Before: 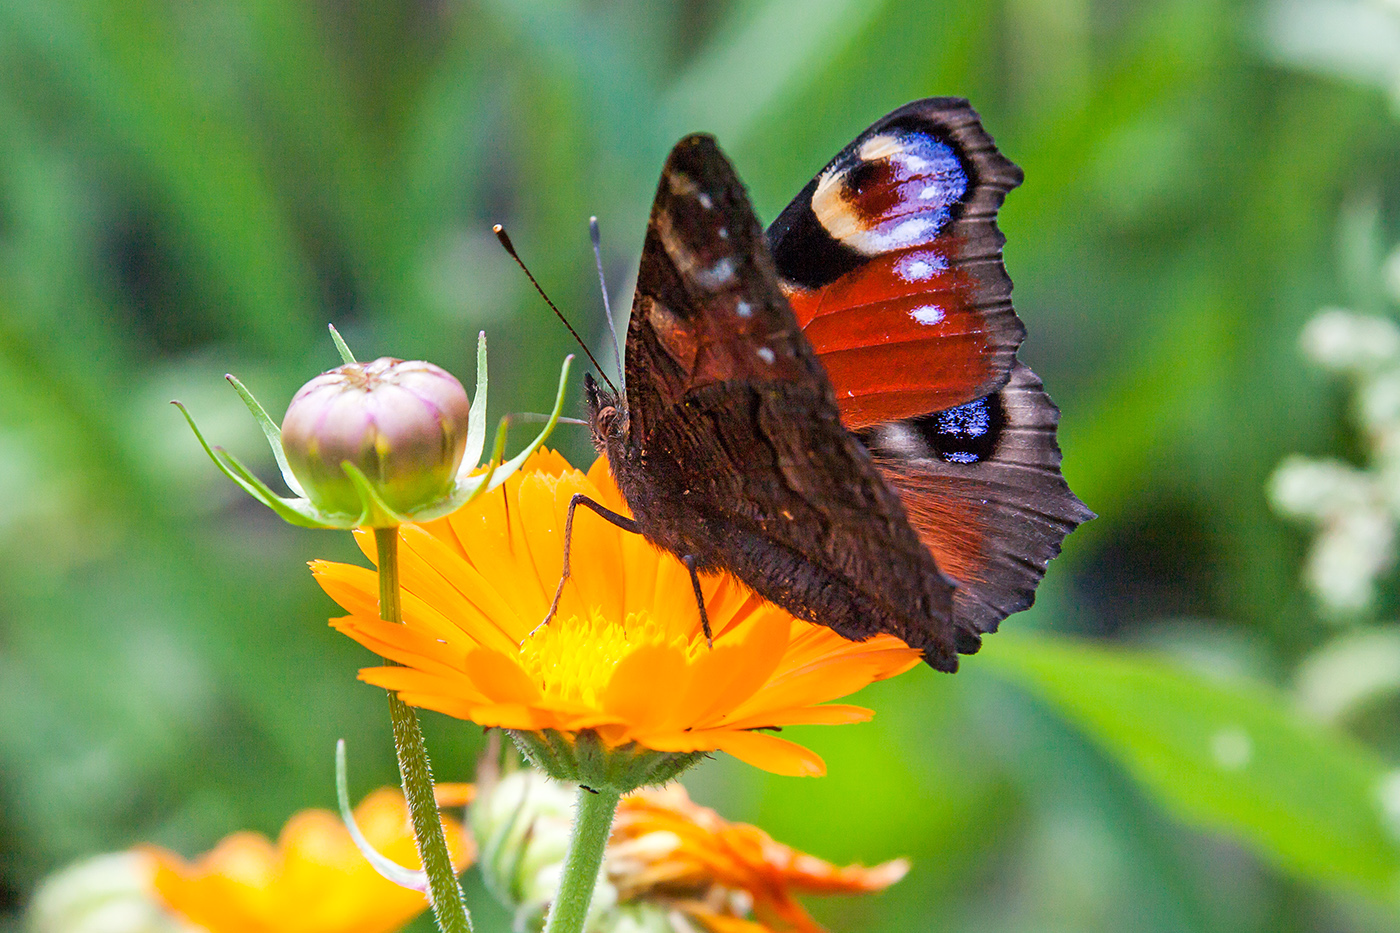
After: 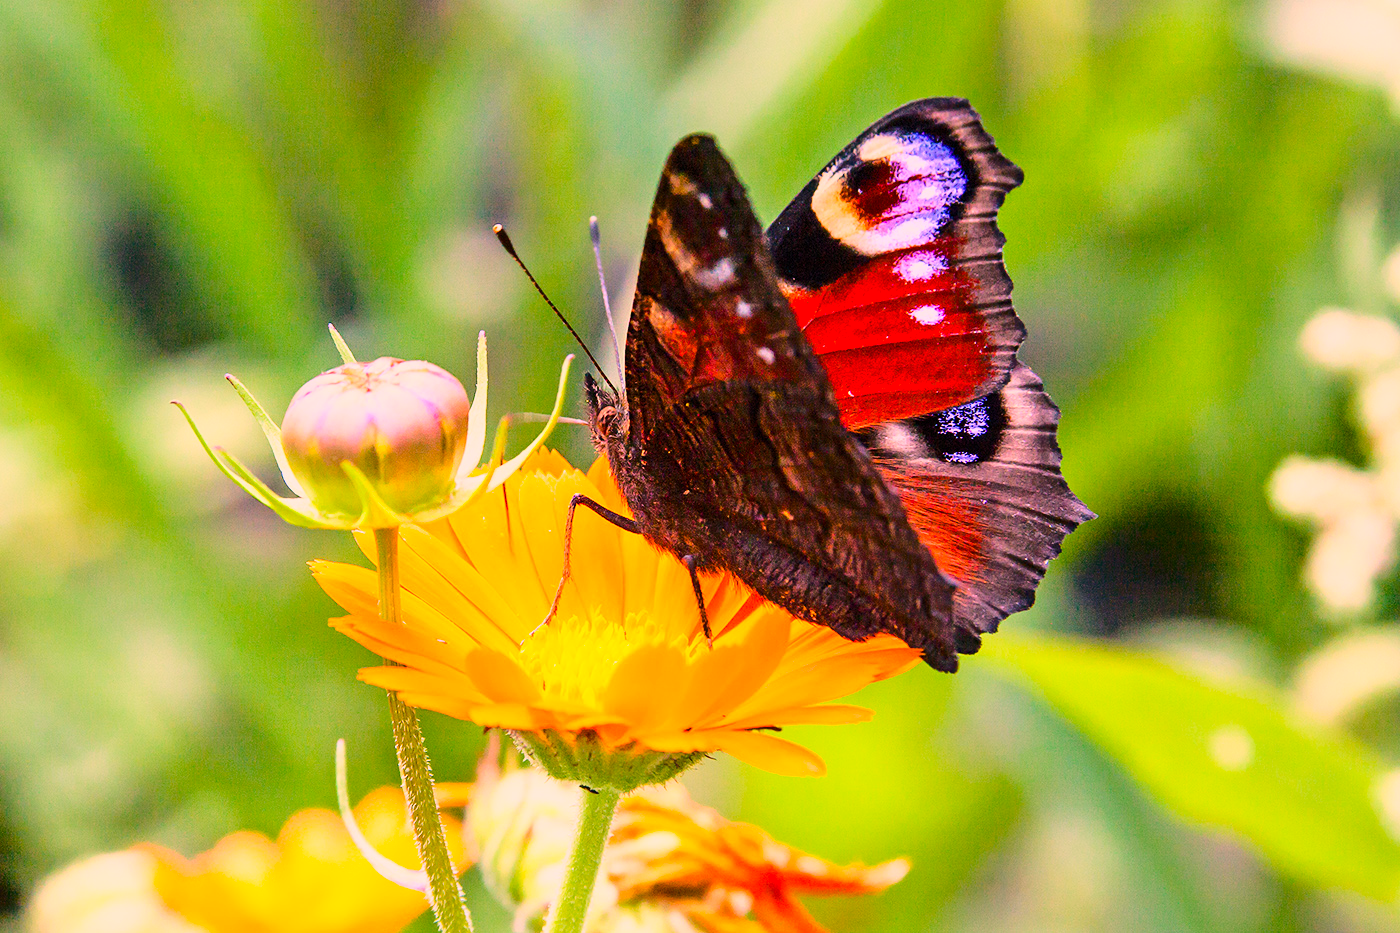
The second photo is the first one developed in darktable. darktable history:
color balance rgb: highlights gain › chroma 1.513%, highlights gain › hue 311.56°, global offset › hue 171.28°, perceptual saturation grading › global saturation 20%, perceptual saturation grading › highlights -25.196%, perceptual saturation grading › shadows 25.269%
base curve: curves: ch0 [(0, 0) (0.032, 0.037) (0.105, 0.228) (0.435, 0.76) (0.856, 0.983) (1, 1)]
exposure: exposure -0.209 EV, compensate highlight preservation false
color correction: highlights a* 21.43, highlights b* 19.21
